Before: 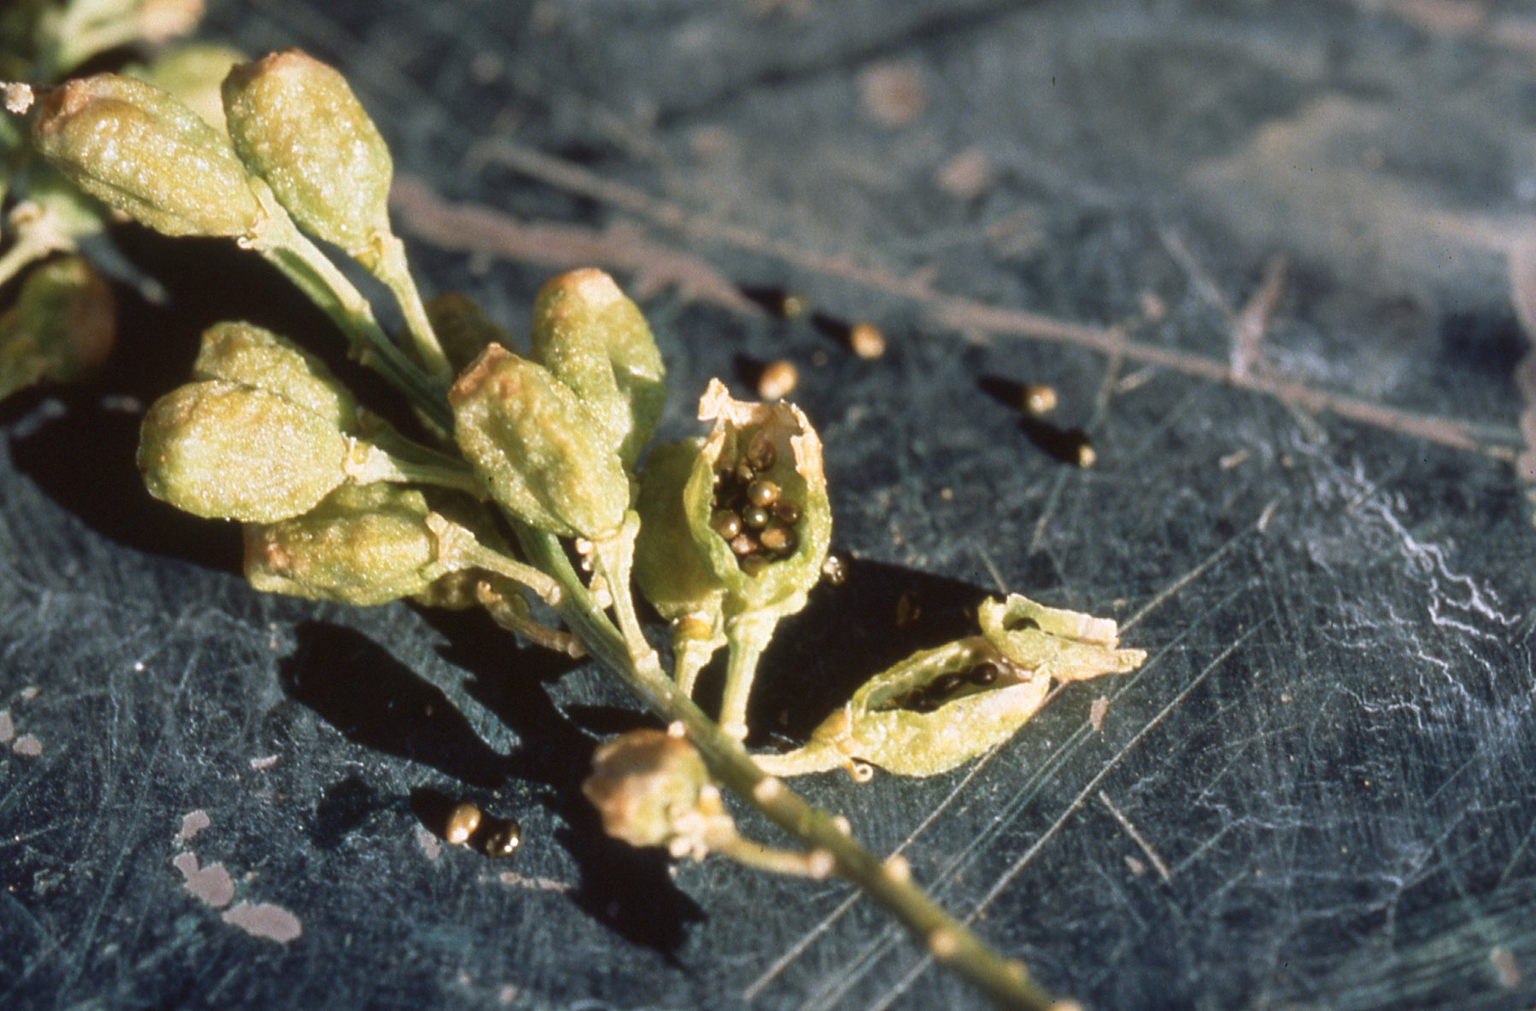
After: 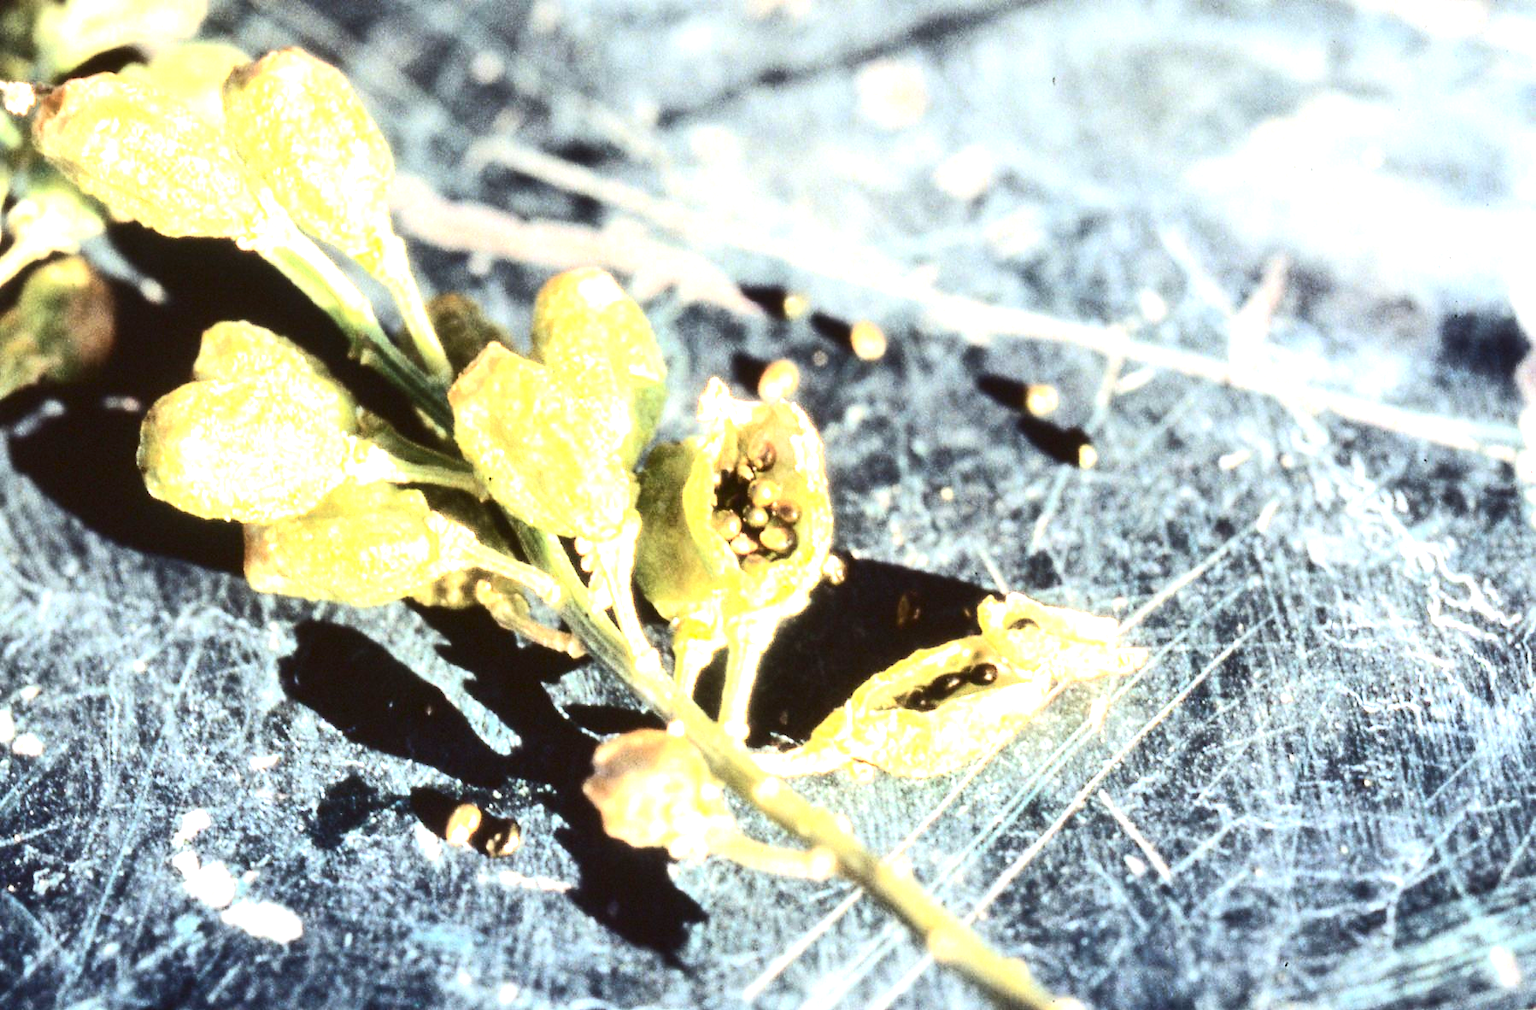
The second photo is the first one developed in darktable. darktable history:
shadows and highlights: shadows 37.27, highlights -28.18, soften with gaussian
tone equalizer: -8 EV -0.75 EV, -7 EV -0.7 EV, -6 EV -0.6 EV, -5 EV -0.4 EV, -3 EV 0.4 EV, -2 EV 0.6 EV, -1 EV 0.7 EV, +0 EV 0.75 EV, edges refinement/feathering 500, mask exposure compensation -1.57 EV, preserve details no
exposure: exposure 2.04 EV, compensate highlight preservation false
contrast brightness saturation: contrast 0.28
